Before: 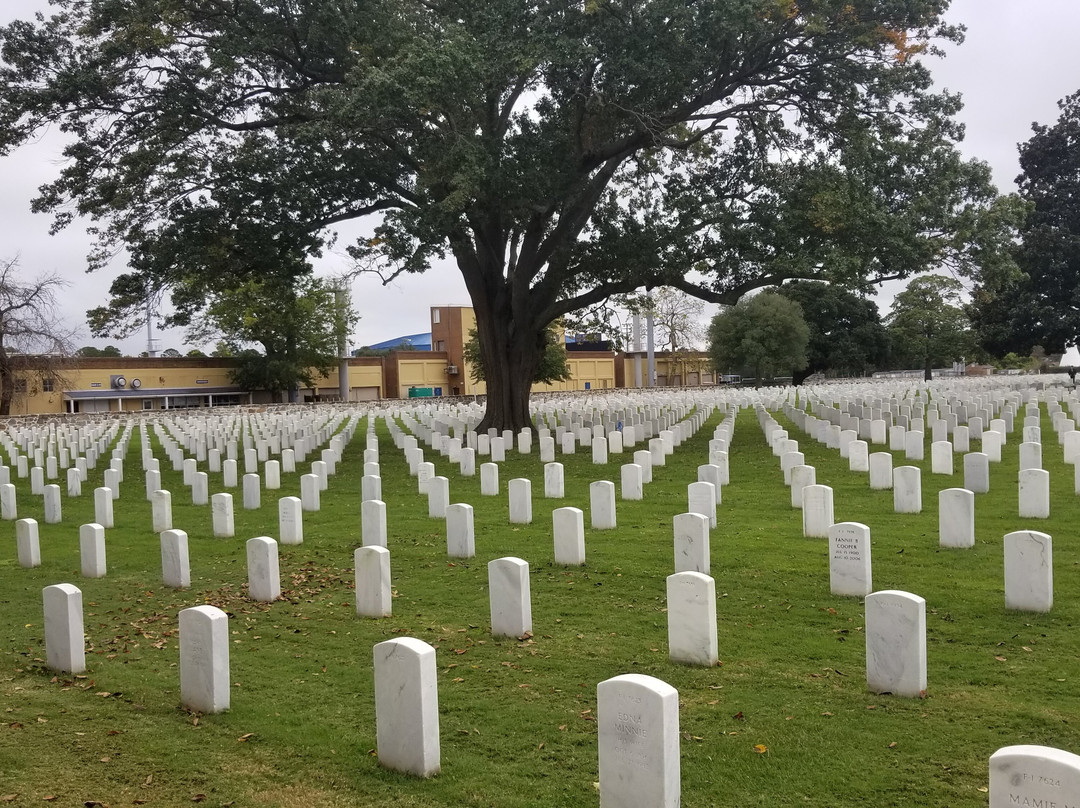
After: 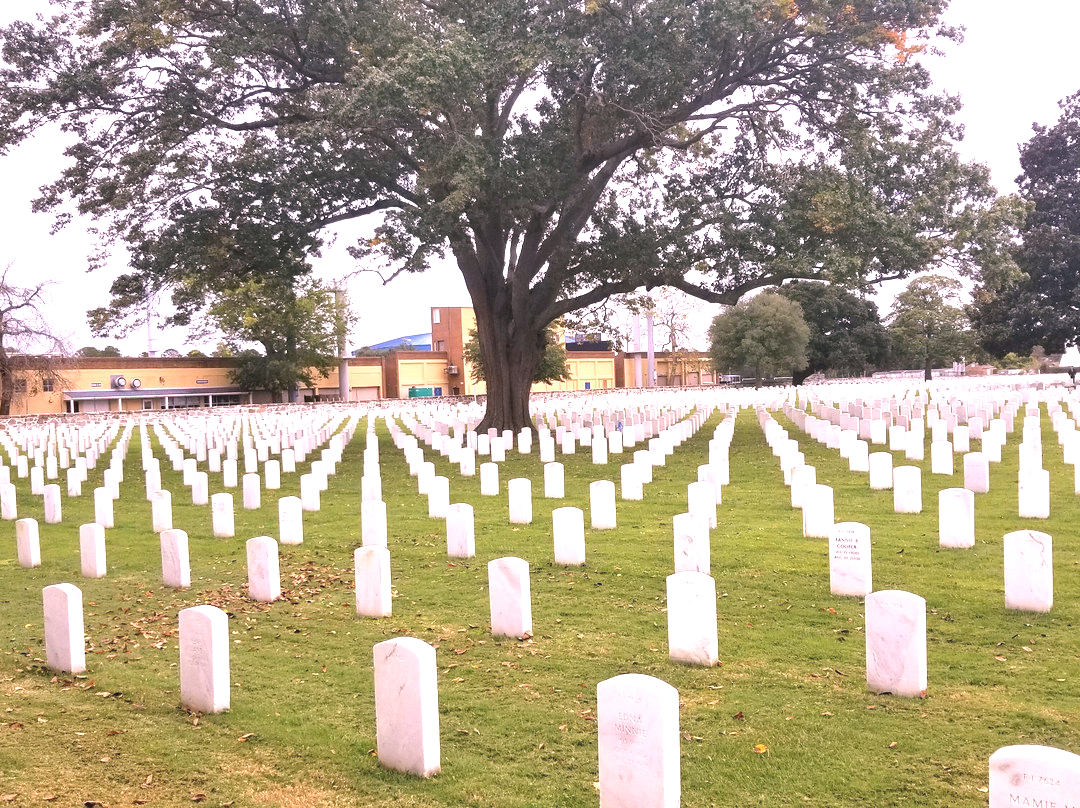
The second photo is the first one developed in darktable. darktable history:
exposure: black level correction 0, exposure 1.55 EV, compensate exposure bias true, compensate highlight preservation false
contrast brightness saturation: contrast -0.1, saturation -0.1
white balance: red 1.188, blue 1.11
